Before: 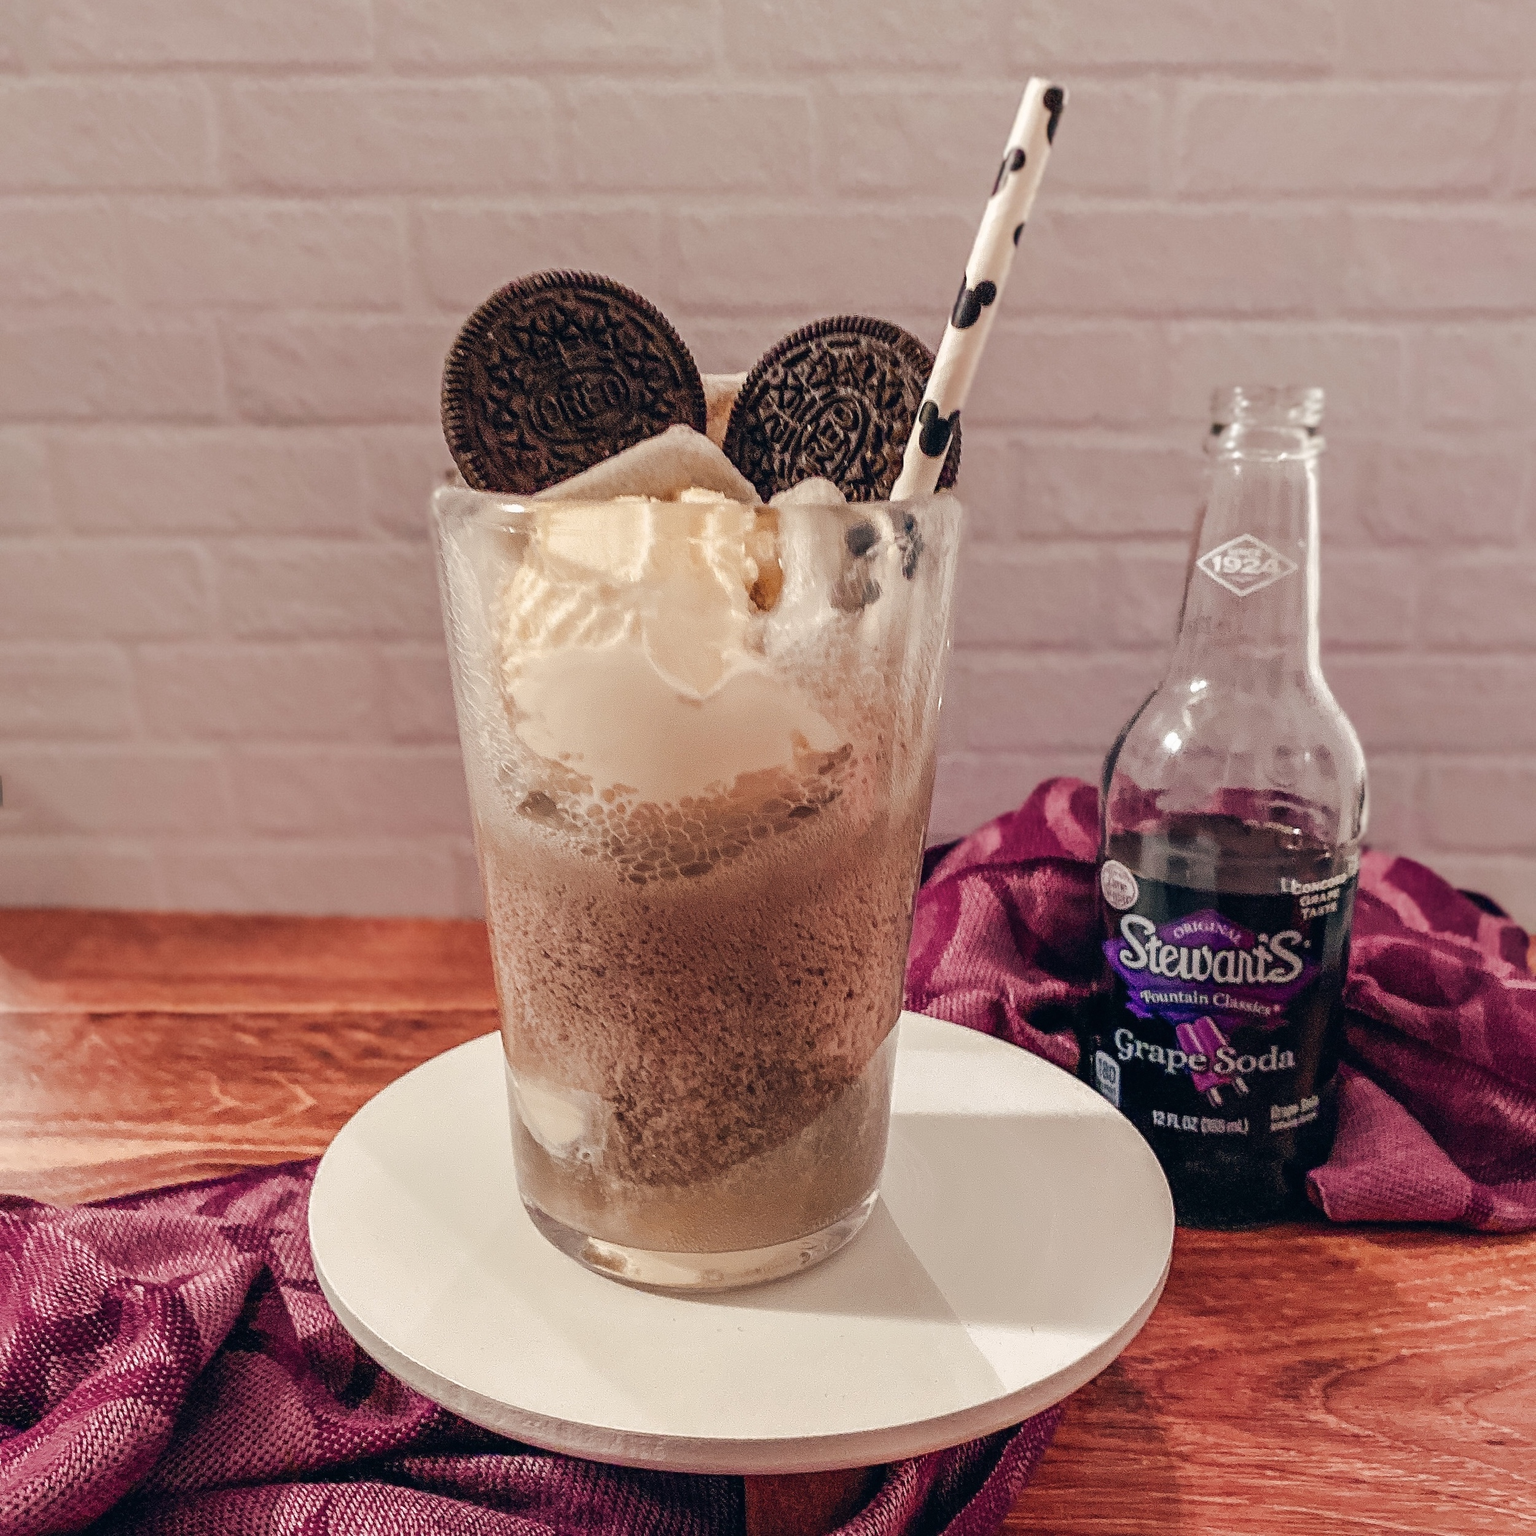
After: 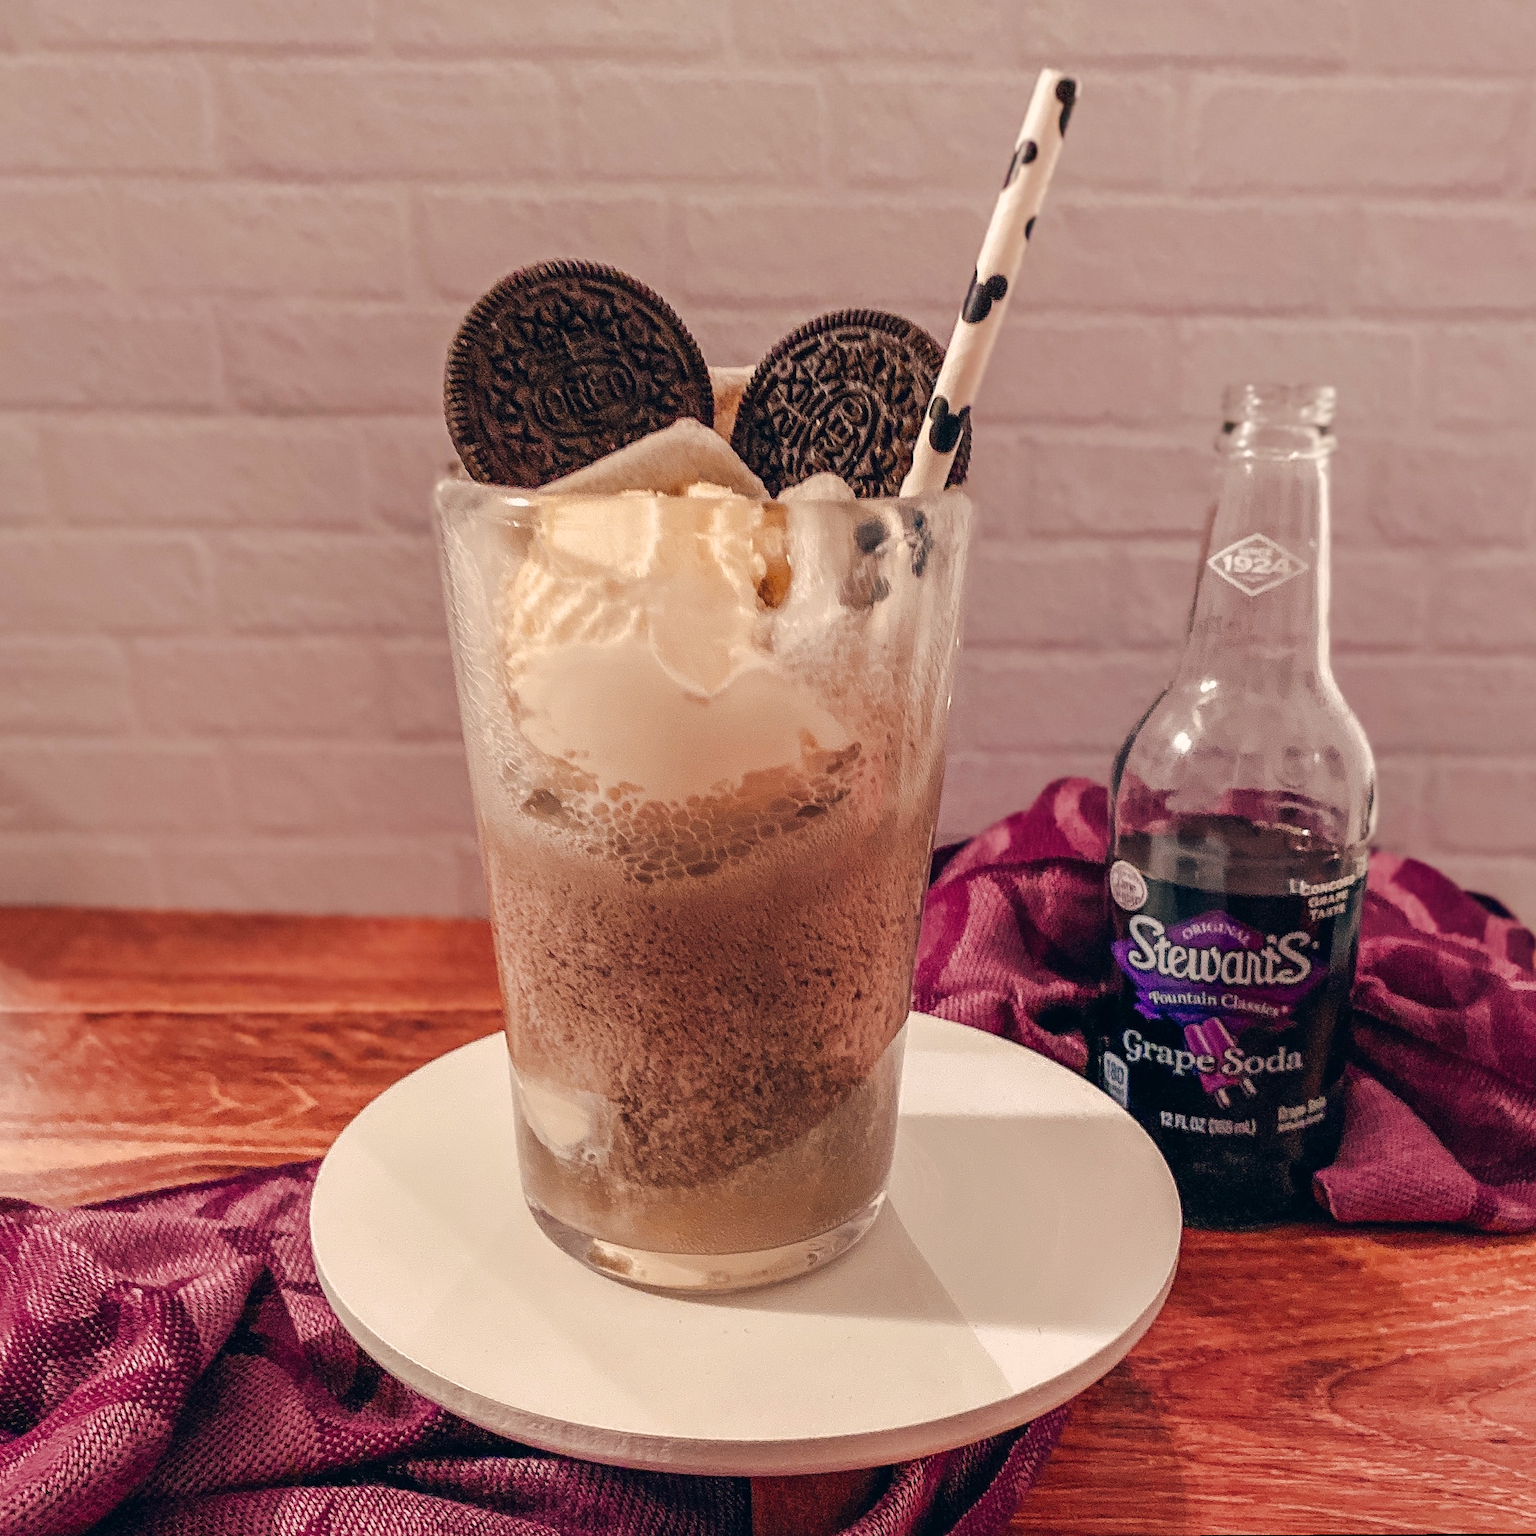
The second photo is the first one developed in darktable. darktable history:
rotate and perspective: rotation 0.174°, lens shift (vertical) 0.013, lens shift (horizontal) 0.019, shear 0.001, automatic cropping original format, crop left 0.007, crop right 0.991, crop top 0.016, crop bottom 0.997
color zones: curves: ch0 [(0.068, 0.464) (0.25, 0.5) (0.48, 0.508) (0.75, 0.536) (0.886, 0.476) (0.967, 0.456)]; ch1 [(0.066, 0.456) (0.25, 0.5) (0.616, 0.508) (0.746, 0.56) (0.934, 0.444)]
color correction: highlights a* 3.84, highlights b* 5.07
